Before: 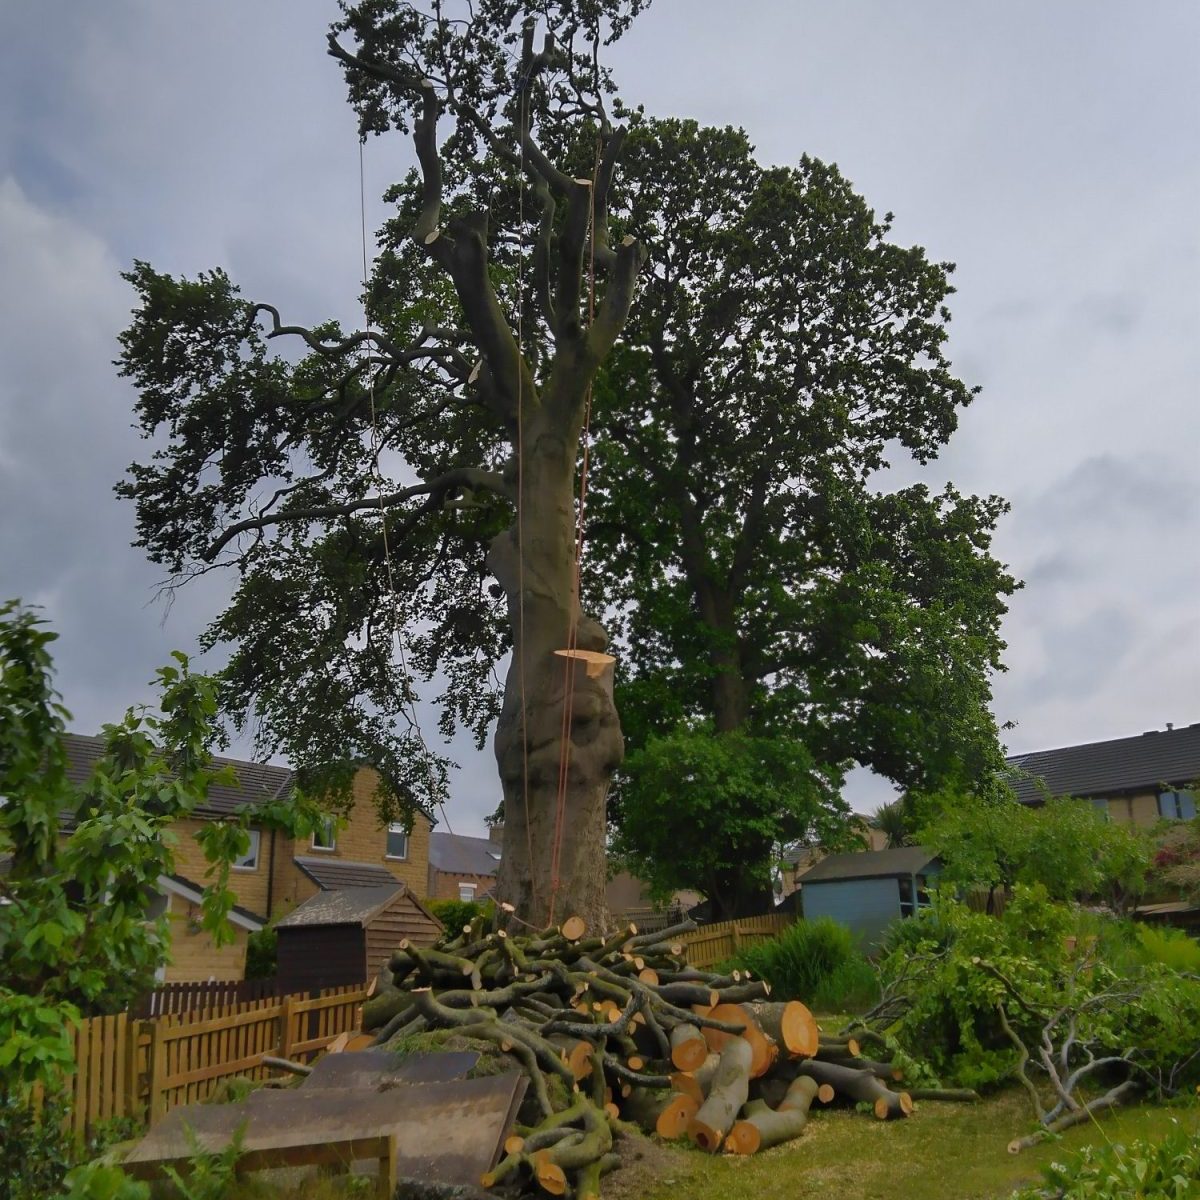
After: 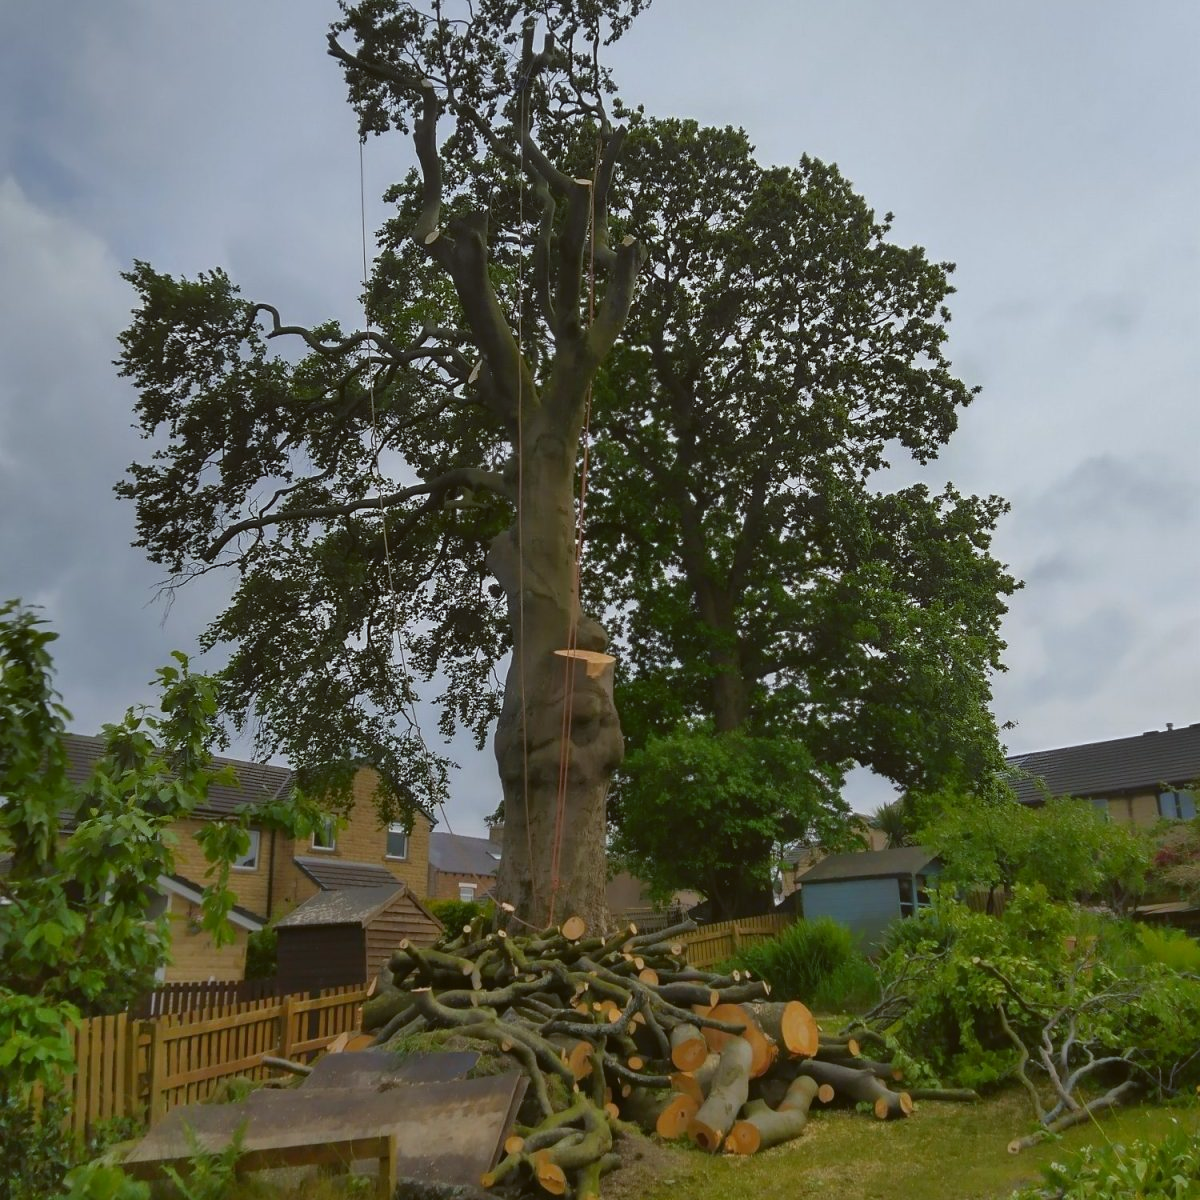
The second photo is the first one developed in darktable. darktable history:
color balance: lift [1.004, 1.002, 1.002, 0.998], gamma [1, 1.007, 1.002, 0.993], gain [1, 0.977, 1.013, 1.023], contrast -3.64%
white balance: red 1, blue 1
